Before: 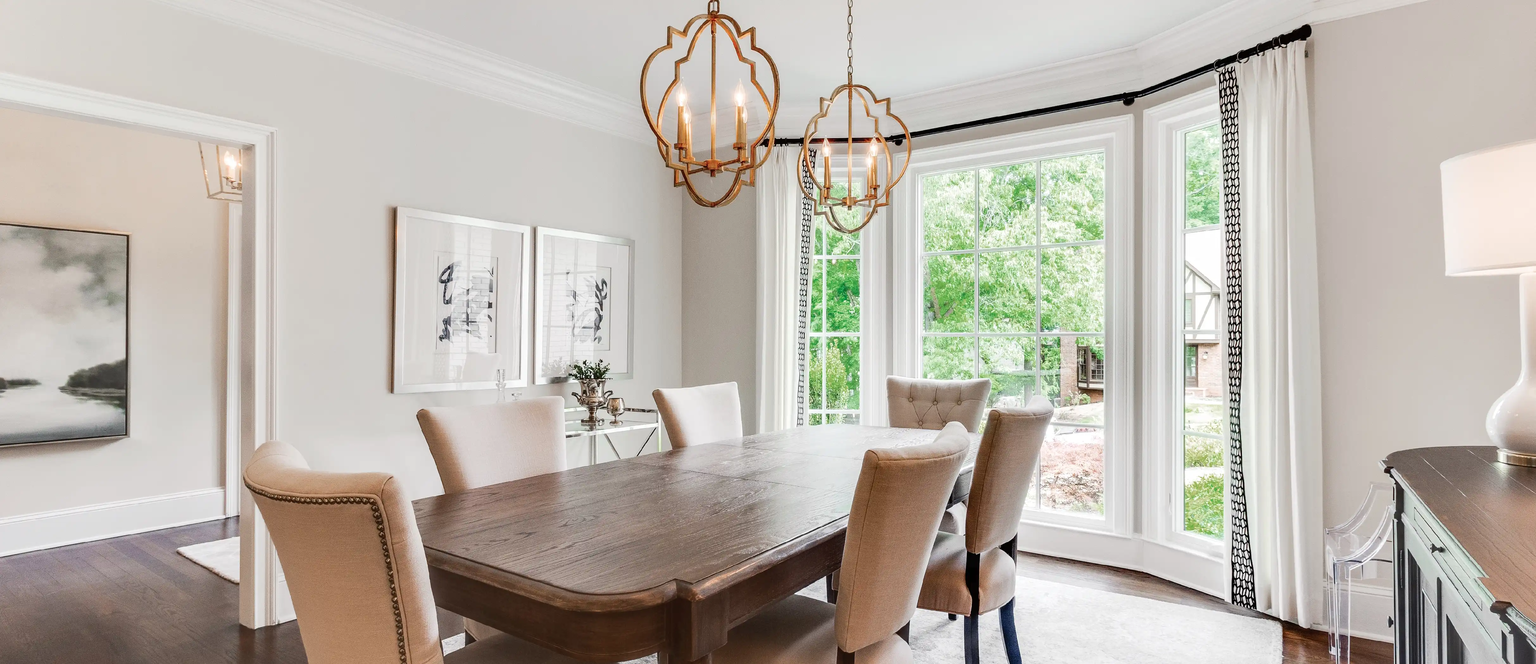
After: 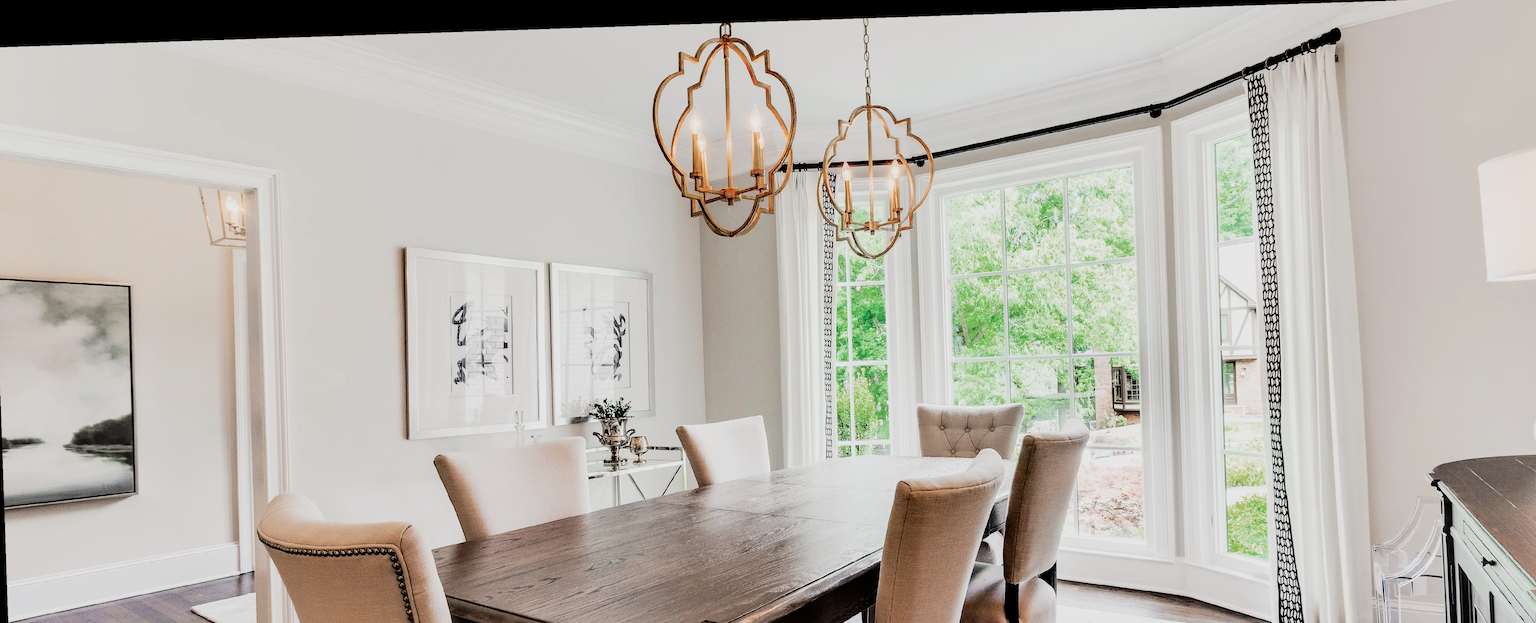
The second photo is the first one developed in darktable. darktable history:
crop and rotate: angle 0.2°, left 0.275%, right 3.127%, bottom 14.18%
rotate and perspective: rotation -1.77°, lens shift (horizontal) 0.004, automatic cropping off
filmic rgb: black relative exposure -5 EV, hardness 2.88, contrast 1.4, highlights saturation mix -20%
